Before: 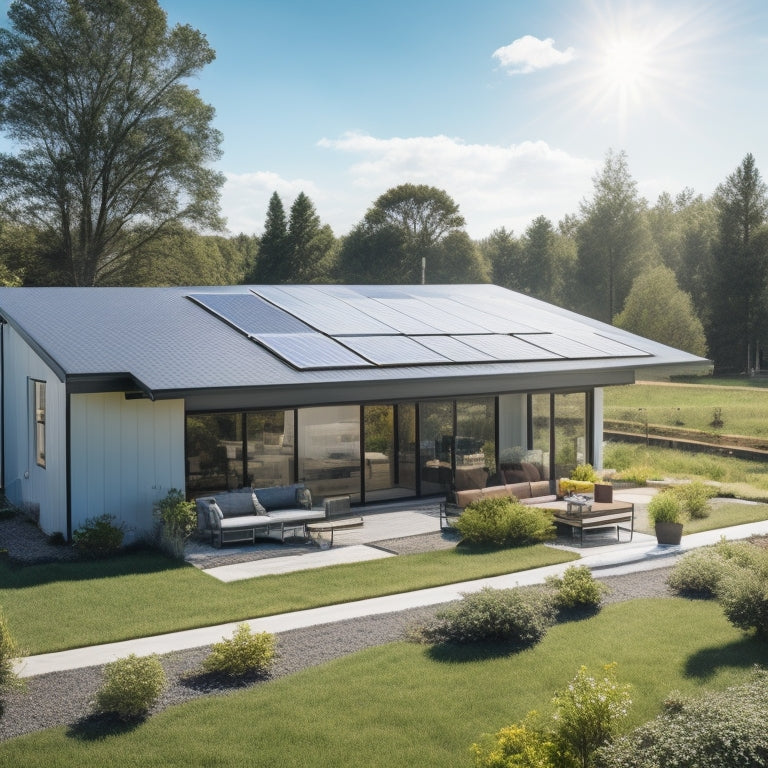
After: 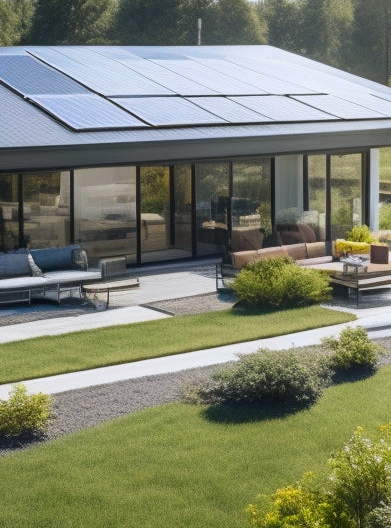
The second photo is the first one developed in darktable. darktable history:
shadows and highlights: shadows -70, highlights 35, soften with gaussian
white balance: red 0.98, blue 1.034
crop and rotate: left 29.237%, top 31.152%, right 19.807%
contrast brightness saturation: contrast 0.08, saturation 0.2
